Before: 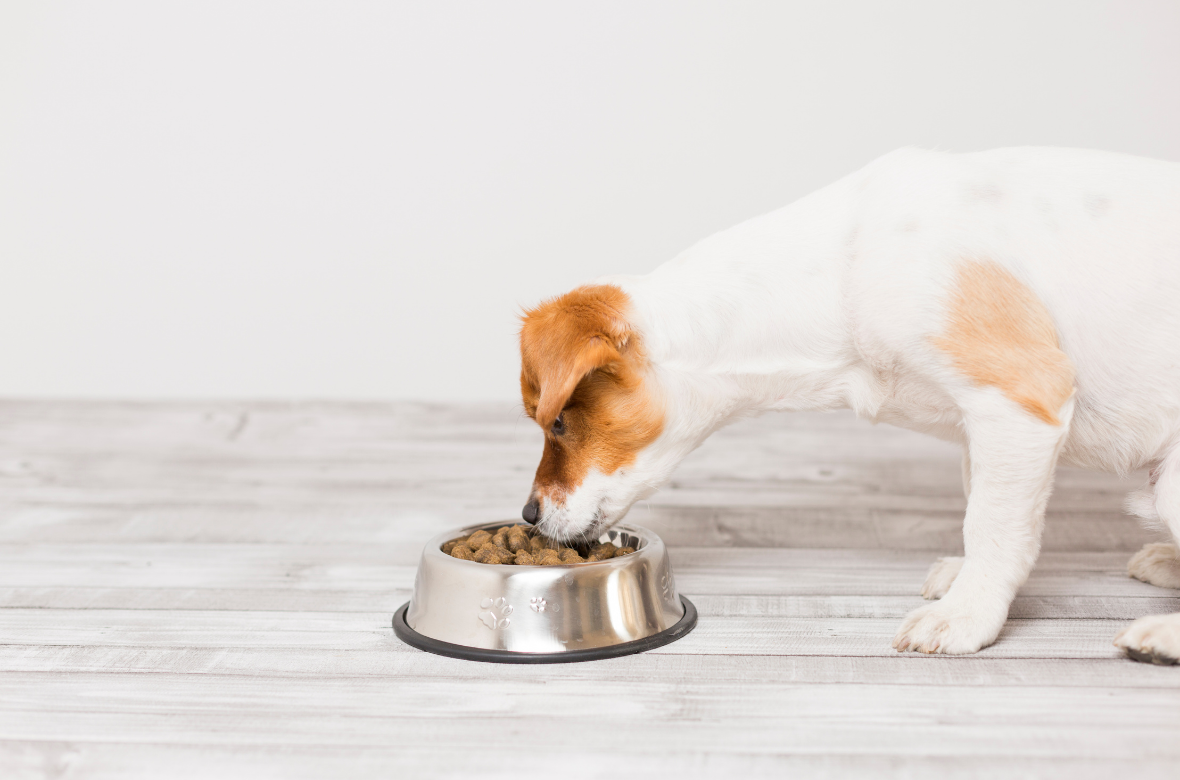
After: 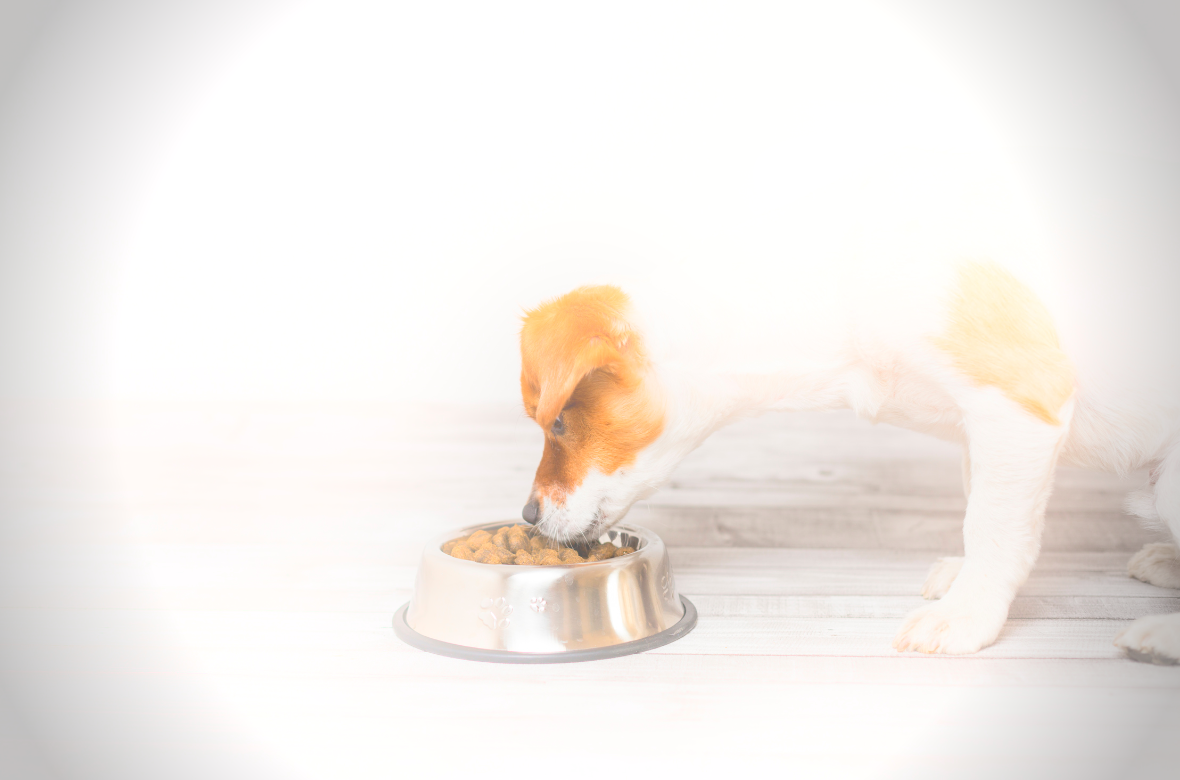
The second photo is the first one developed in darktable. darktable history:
vignetting: fall-off radius 31.48%, brightness -0.472
contrast brightness saturation: contrast 0.07
bloom: size 16%, threshold 98%, strength 20%
